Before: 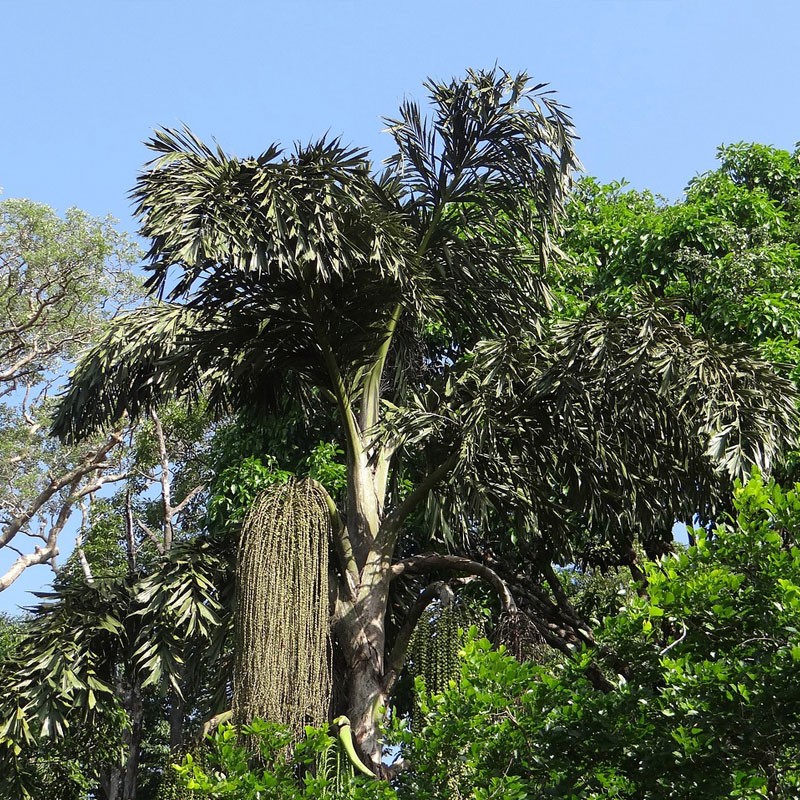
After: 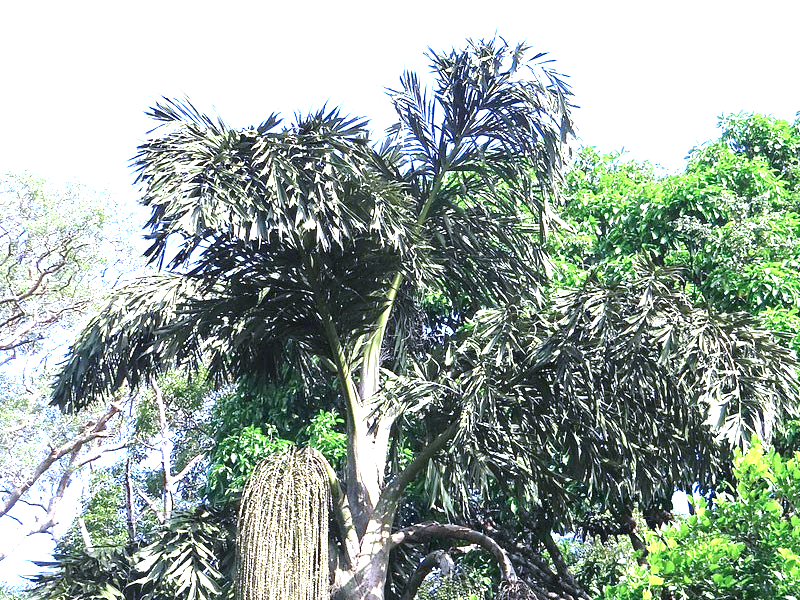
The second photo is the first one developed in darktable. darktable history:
crop: top 3.904%, bottom 21.071%
color balance rgb: shadows lift › chroma 2.019%, shadows lift › hue 220.18°, perceptual saturation grading › global saturation 0.573%, perceptual brilliance grading › mid-tones 9.783%, perceptual brilliance grading › shadows 15.61%, contrast 5.092%
exposure: black level correction 0, exposure 1.704 EV, compensate highlight preservation false
color calibration: illuminant as shot in camera, x 0.379, y 0.396, temperature 4130.64 K
